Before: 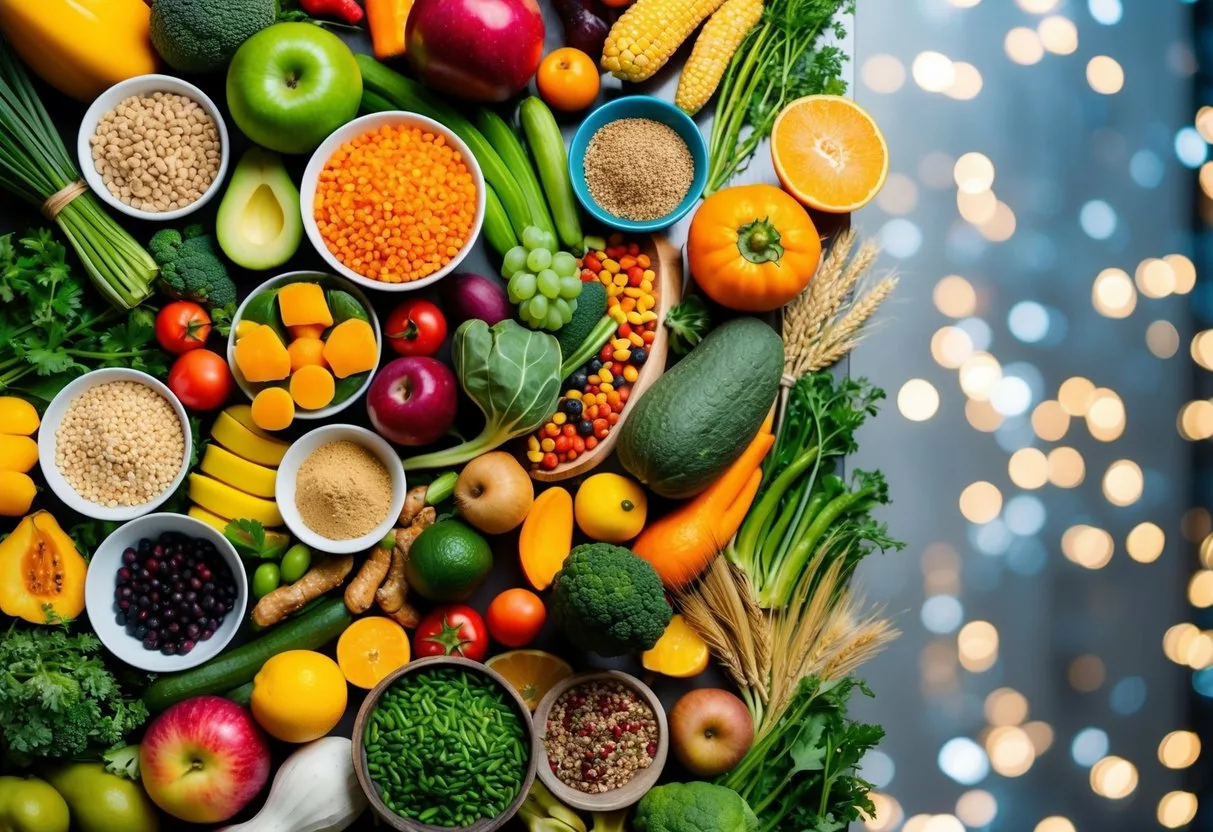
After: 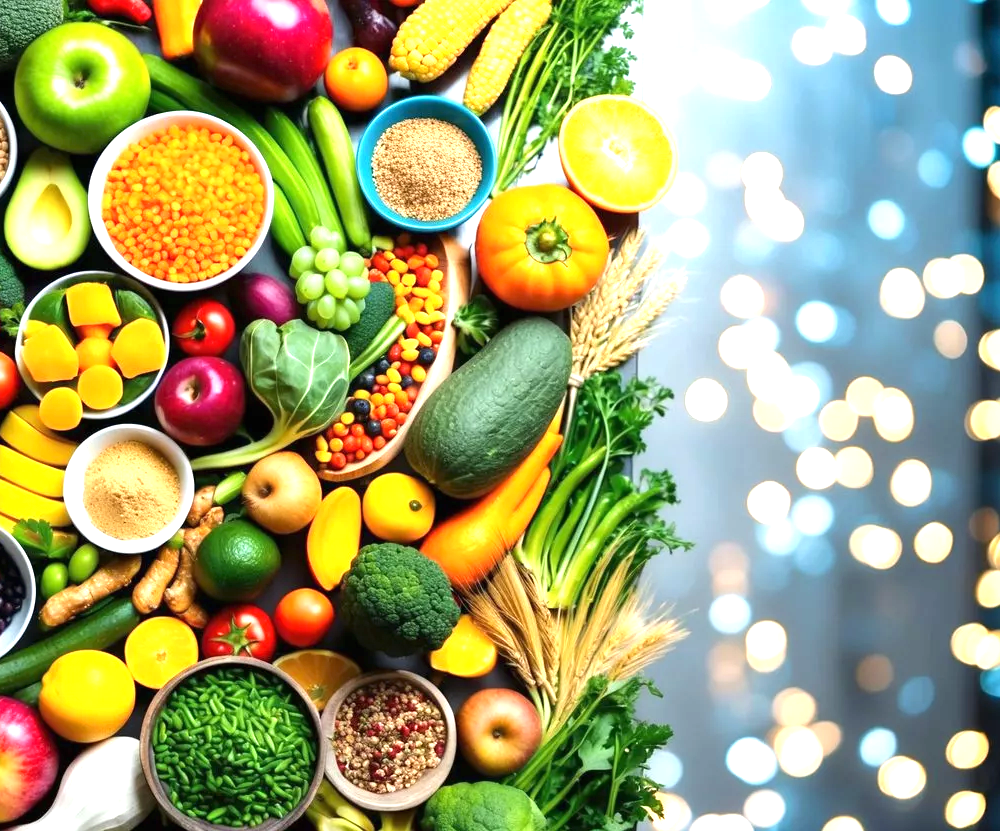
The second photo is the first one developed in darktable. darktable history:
crop: left 17.52%, bottom 0.03%
exposure: black level correction 0, exposure 1.2 EV, compensate highlight preservation false
